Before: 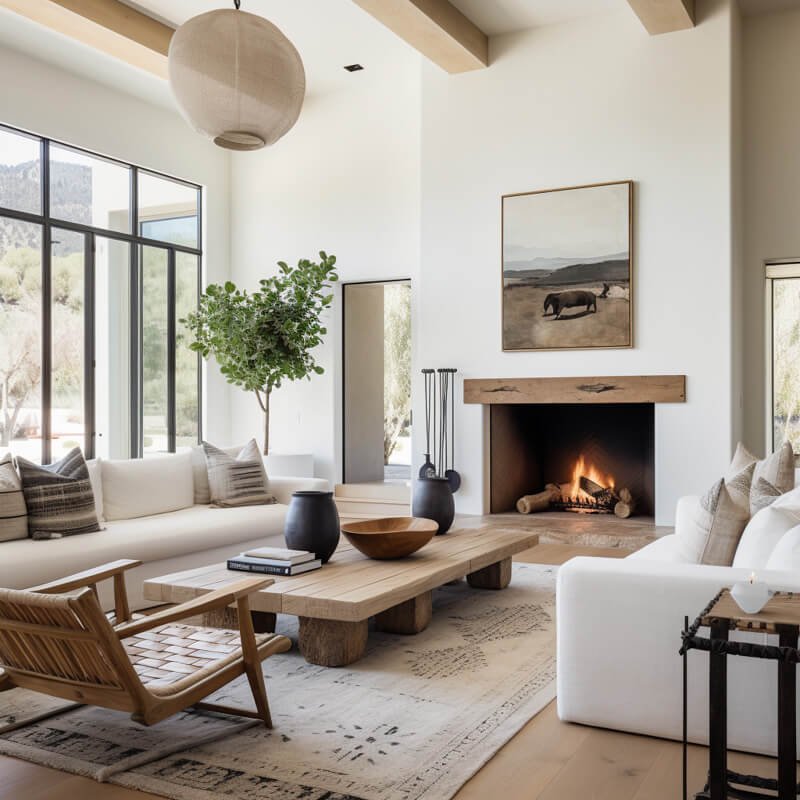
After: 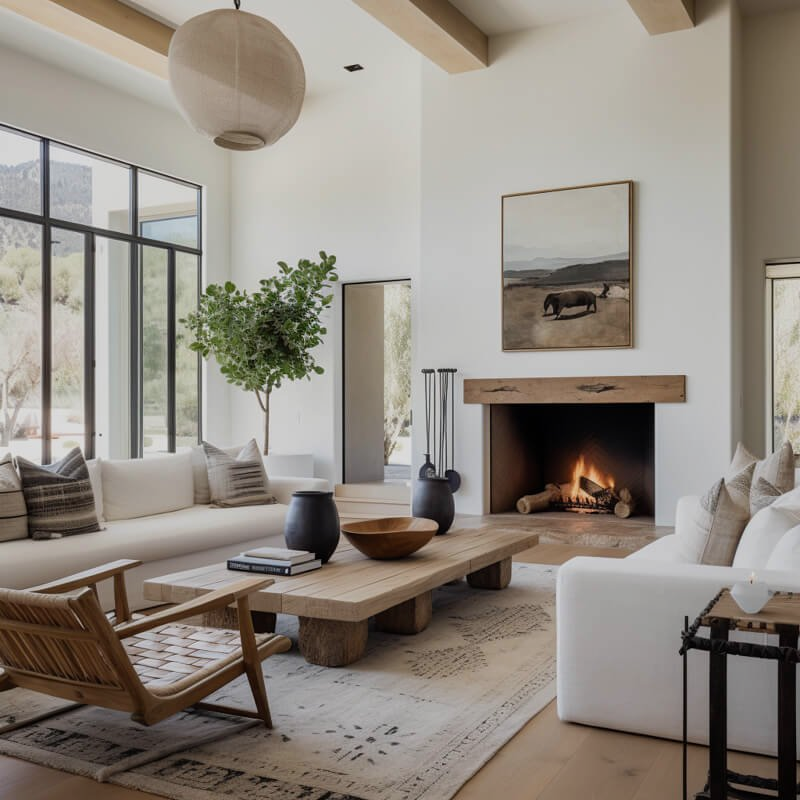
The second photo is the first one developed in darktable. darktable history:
exposure: exposure -0.468 EV, compensate highlight preservation false
